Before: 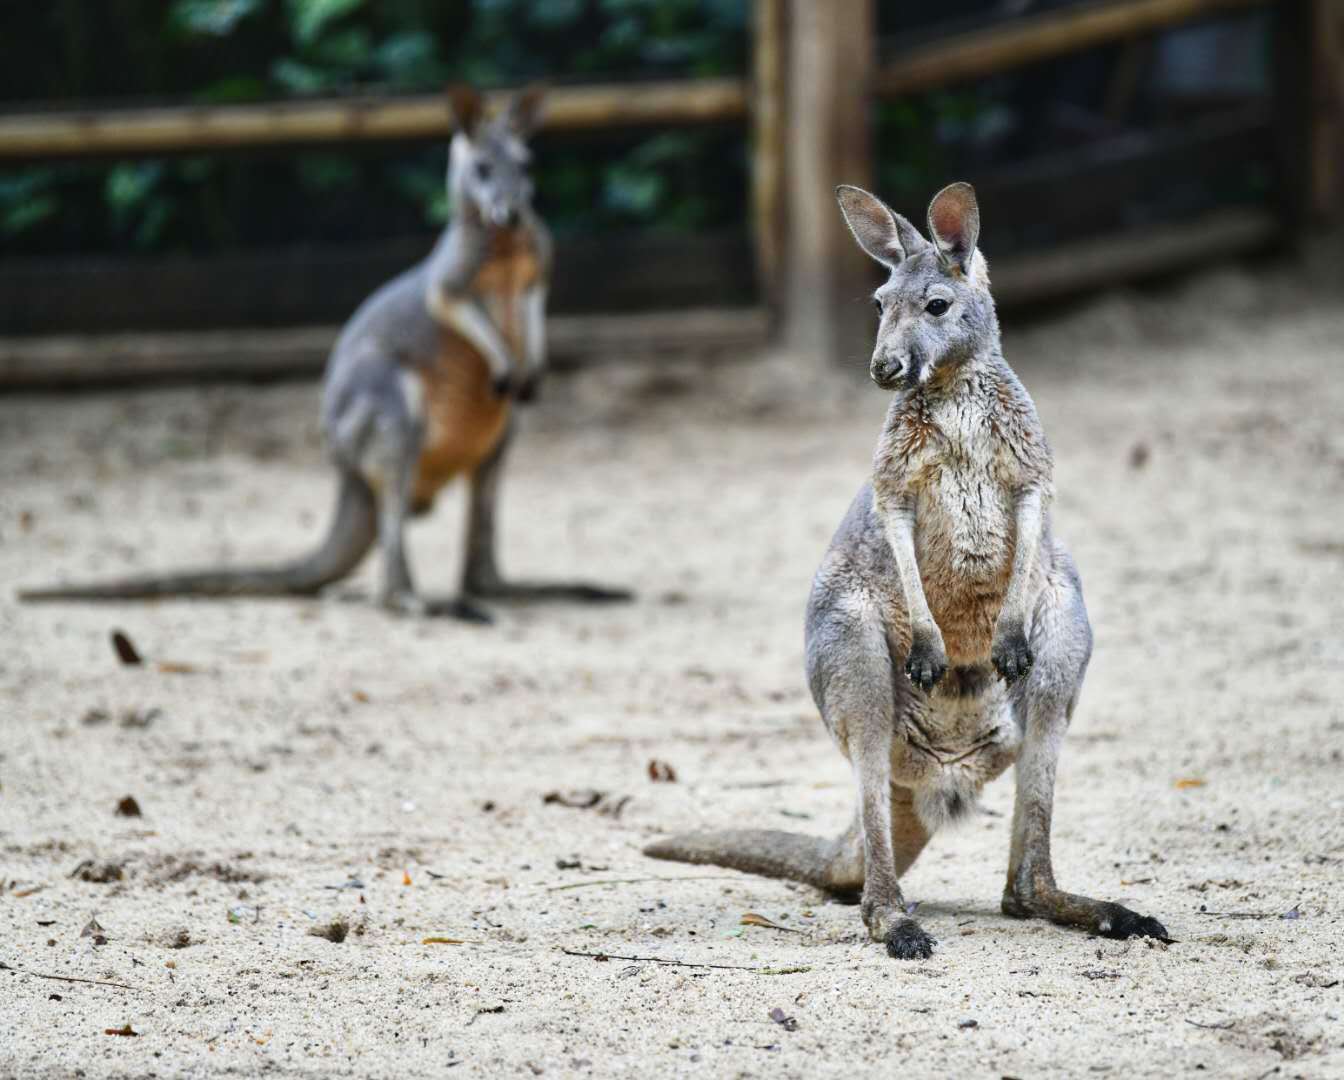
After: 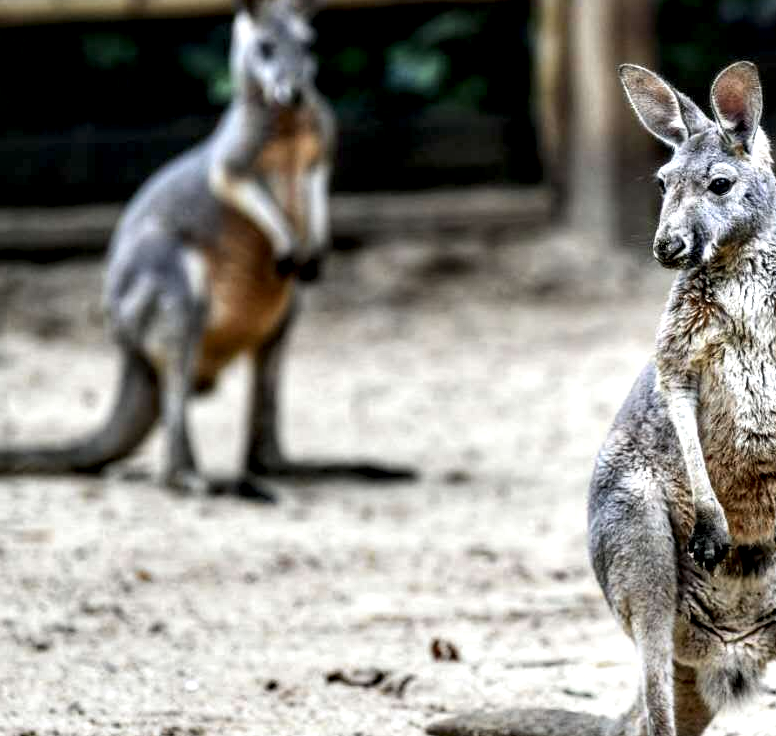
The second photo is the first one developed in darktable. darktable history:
local contrast: highlights 81%, shadows 58%, detail 175%, midtone range 0.602
exposure: compensate highlight preservation false
crop: left 16.176%, top 11.268%, right 26.049%, bottom 20.501%
